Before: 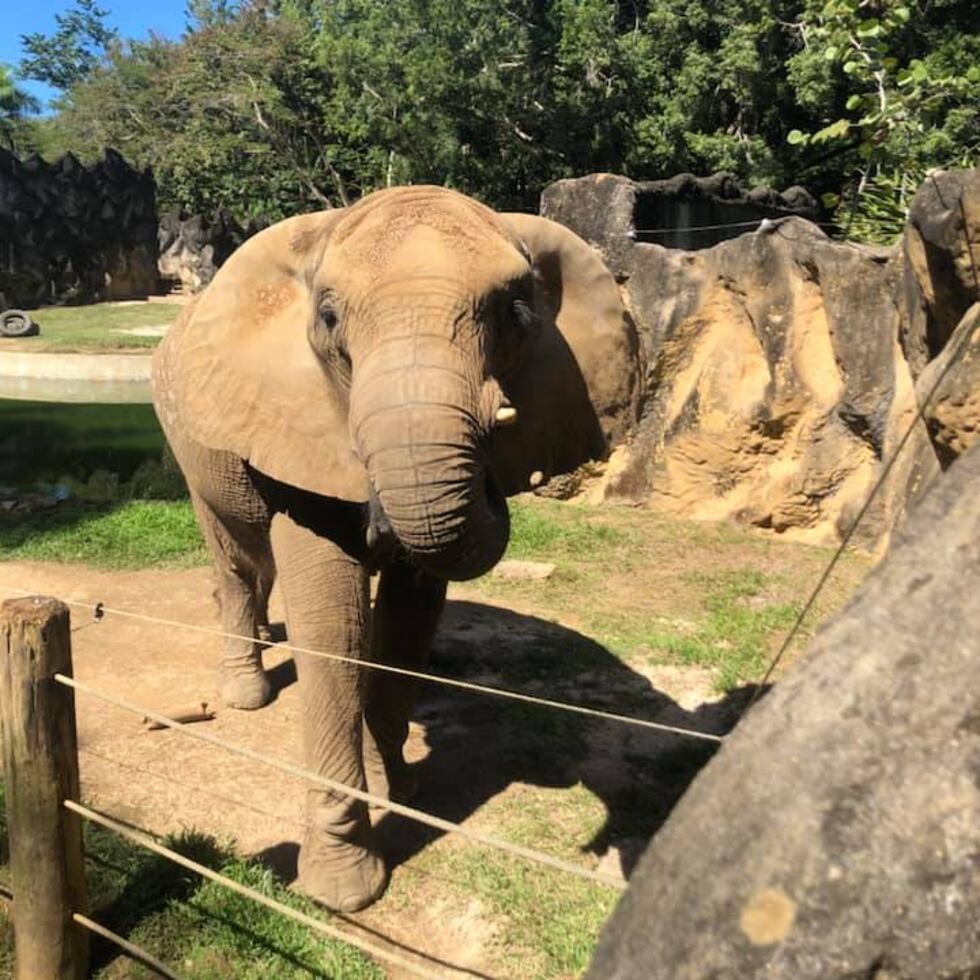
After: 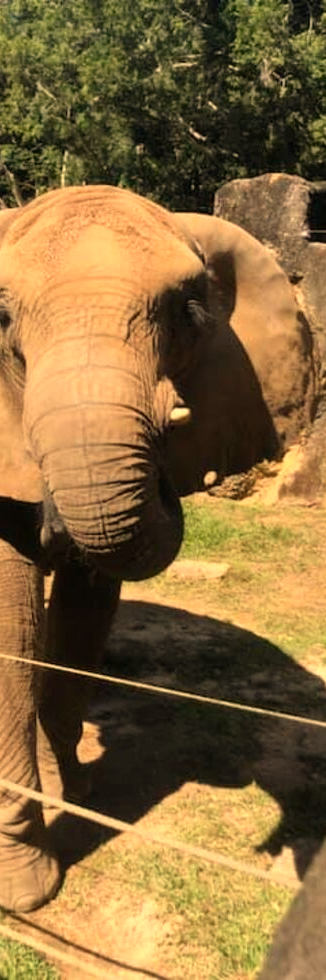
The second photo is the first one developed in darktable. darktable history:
white balance: red 1.138, green 0.996, blue 0.812
crop: left 33.36%, right 33.36%
